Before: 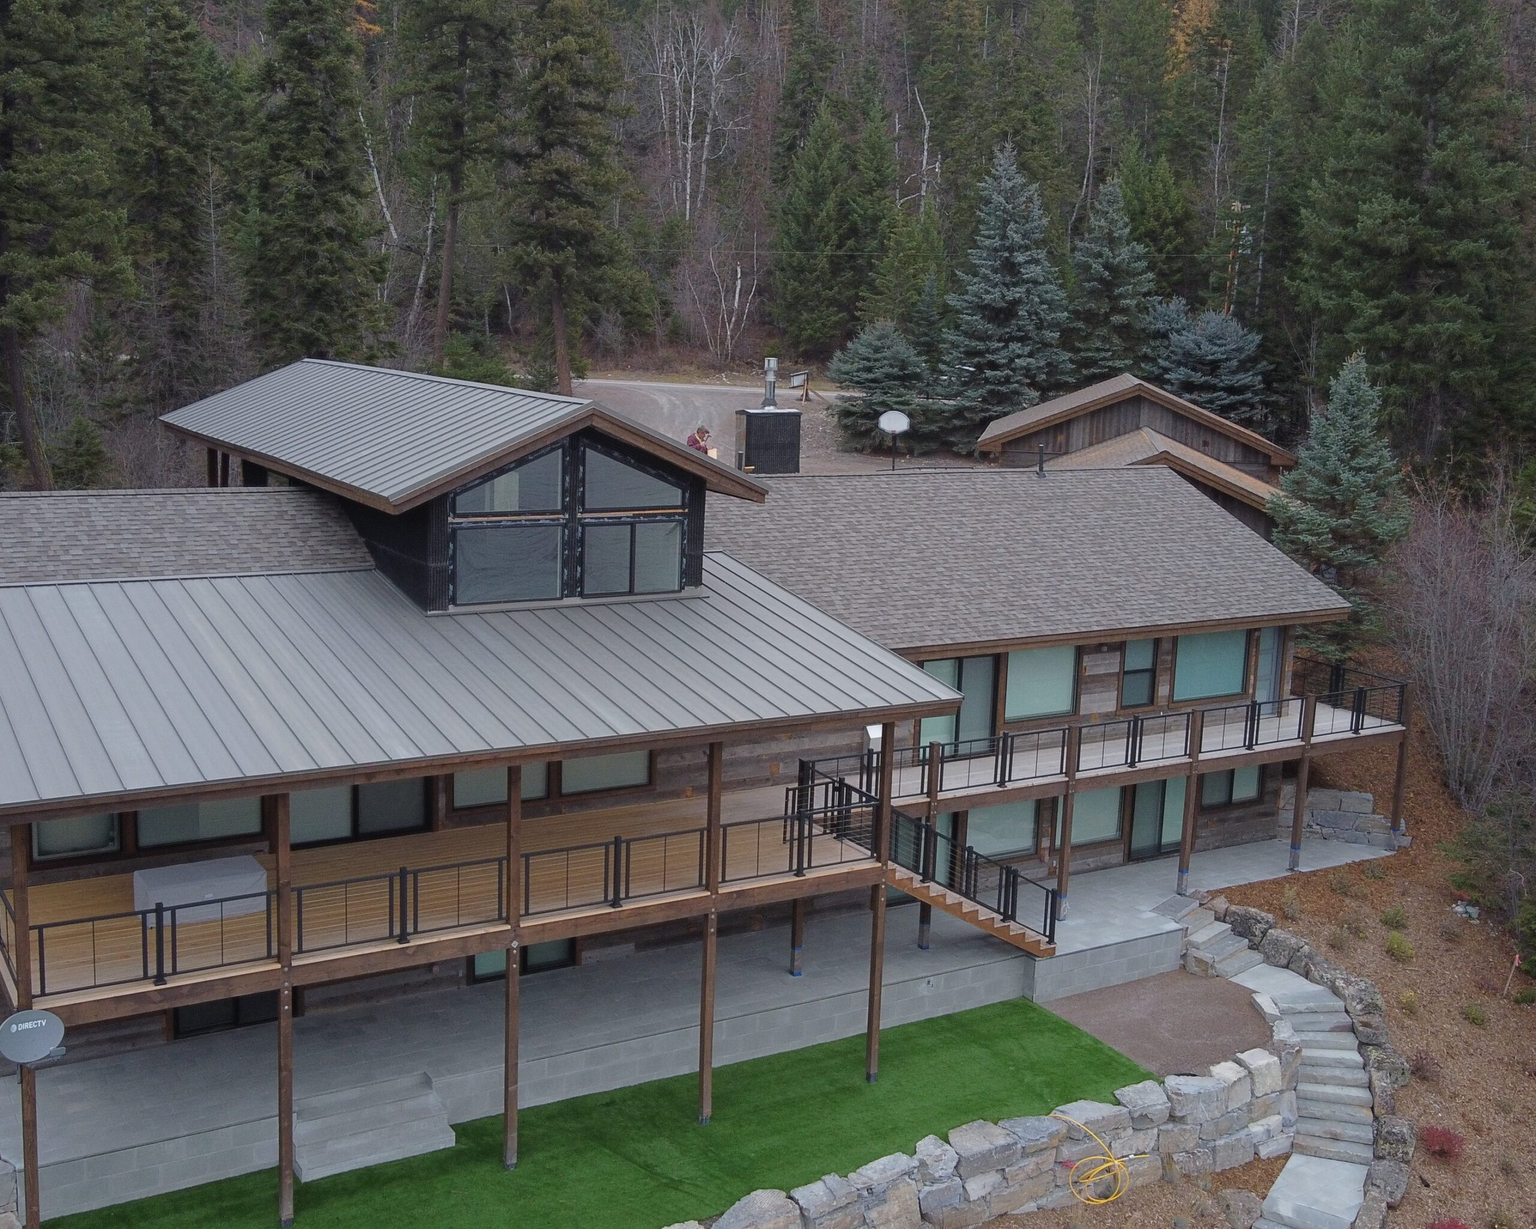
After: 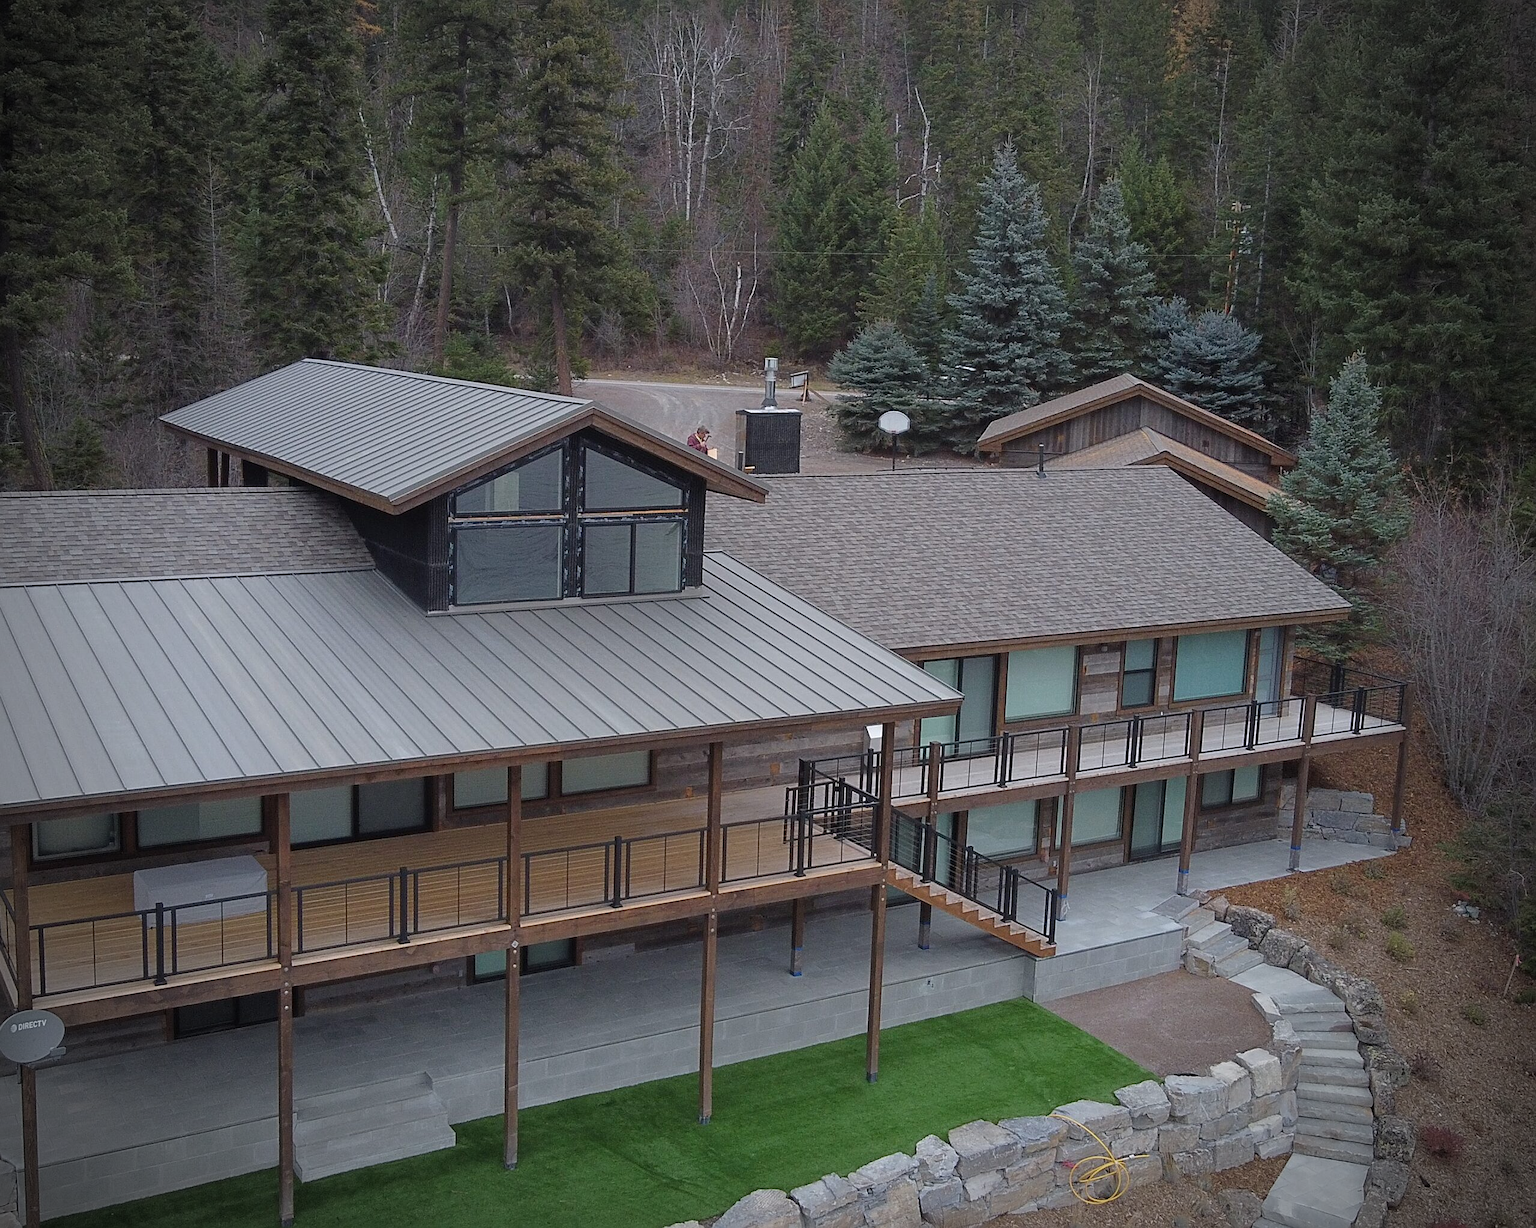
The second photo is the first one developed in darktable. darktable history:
sharpen: on, module defaults
vignetting: fall-off start 75%, brightness -0.692, width/height ratio 1.084
color zones: curves: ch1 [(0, 0.513) (0.143, 0.524) (0.286, 0.511) (0.429, 0.506) (0.571, 0.503) (0.714, 0.503) (0.857, 0.508) (1, 0.513)]
